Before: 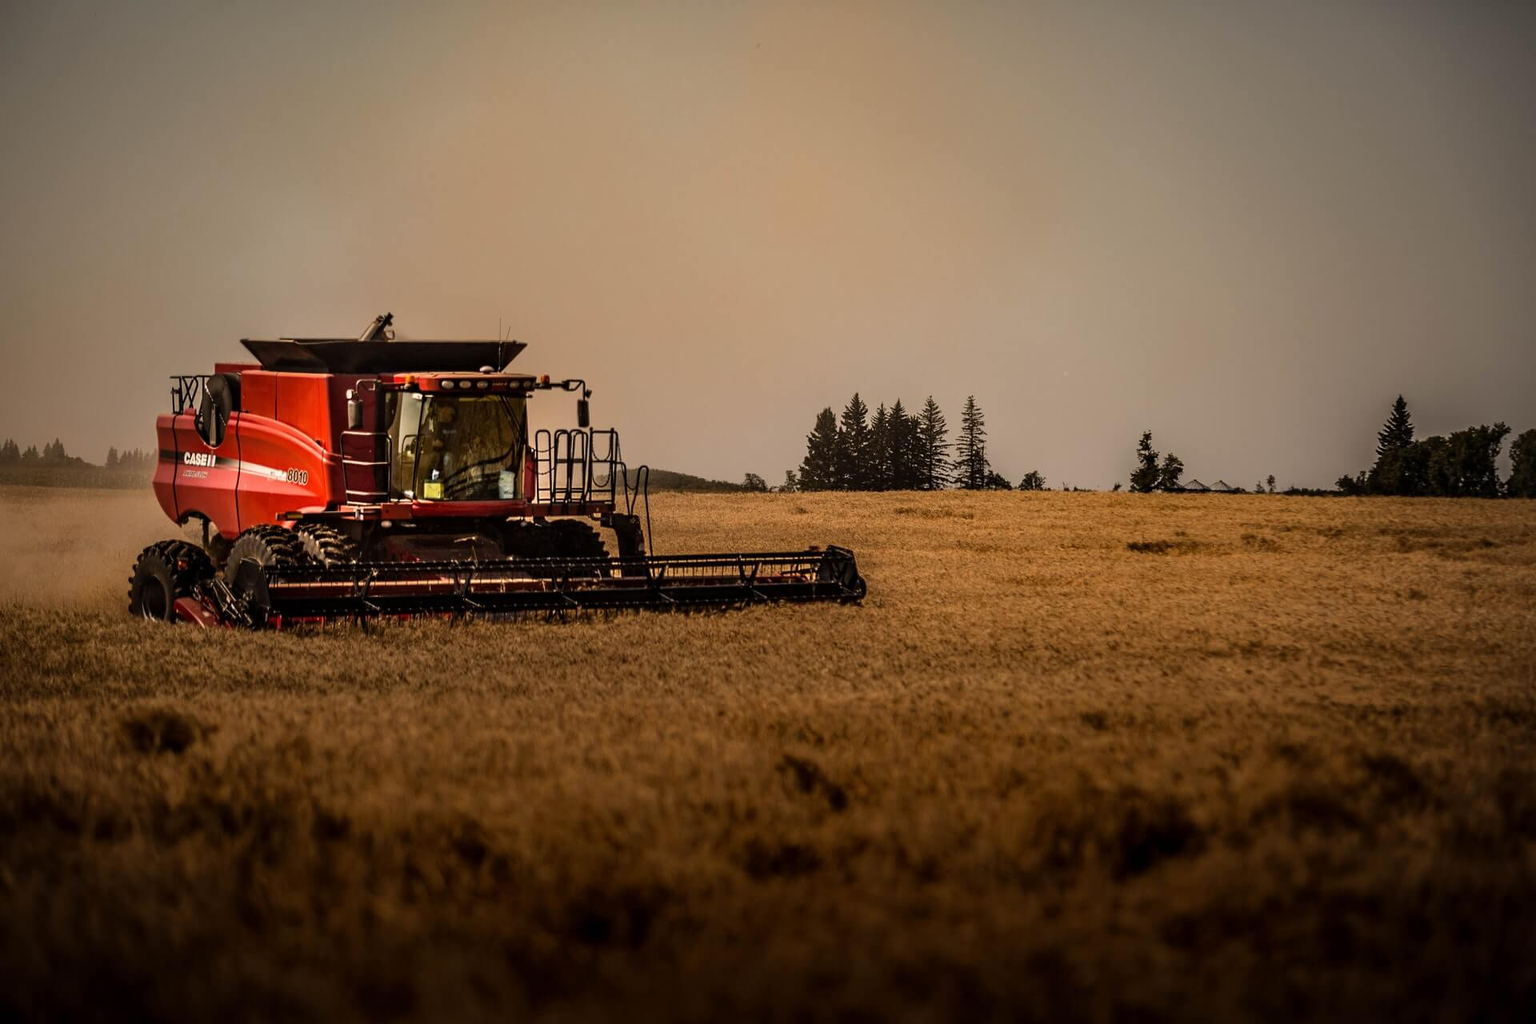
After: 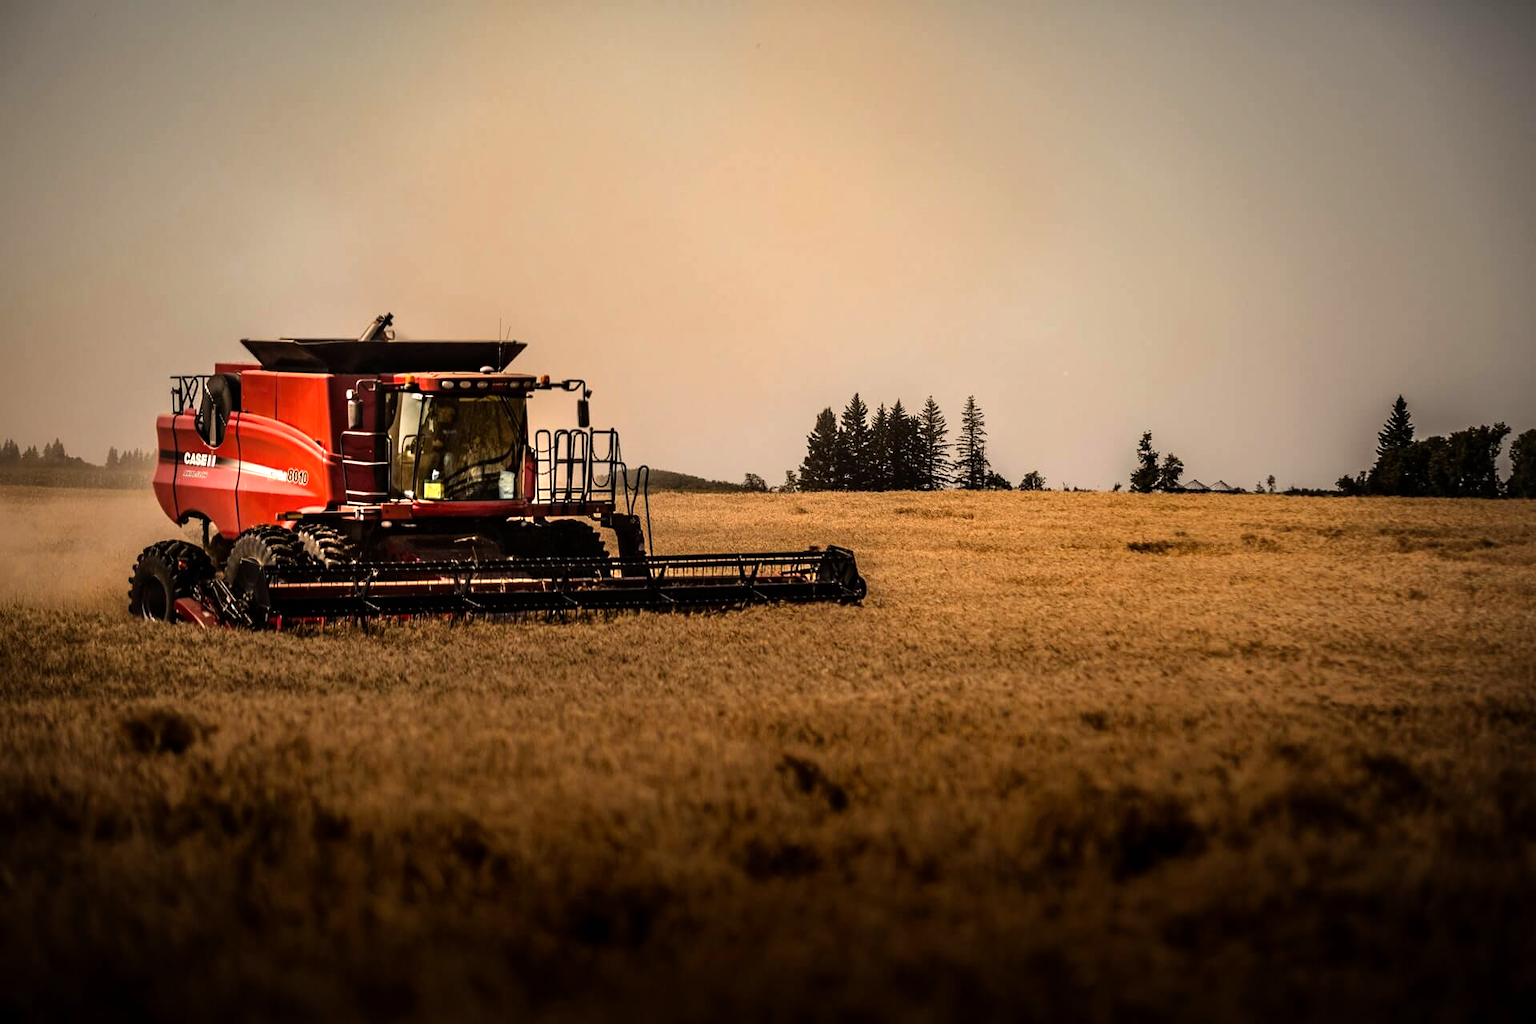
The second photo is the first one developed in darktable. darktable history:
contrast brightness saturation: contrast 0.051
tone equalizer: -8 EV -0.774 EV, -7 EV -0.698 EV, -6 EV -0.571 EV, -5 EV -0.405 EV, -3 EV 0.399 EV, -2 EV 0.6 EV, -1 EV 0.682 EV, +0 EV 0.73 EV
